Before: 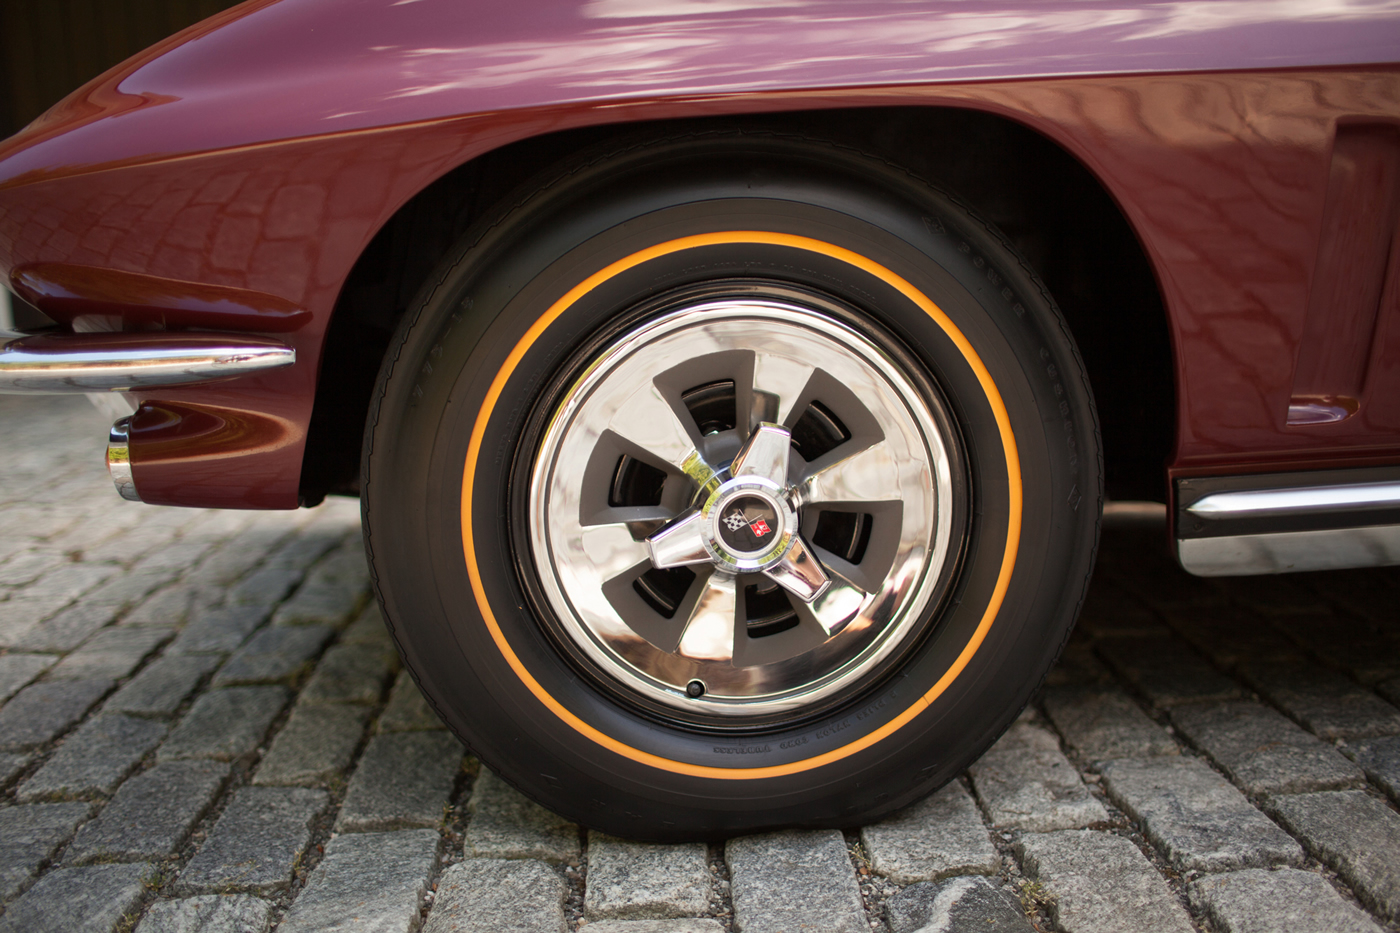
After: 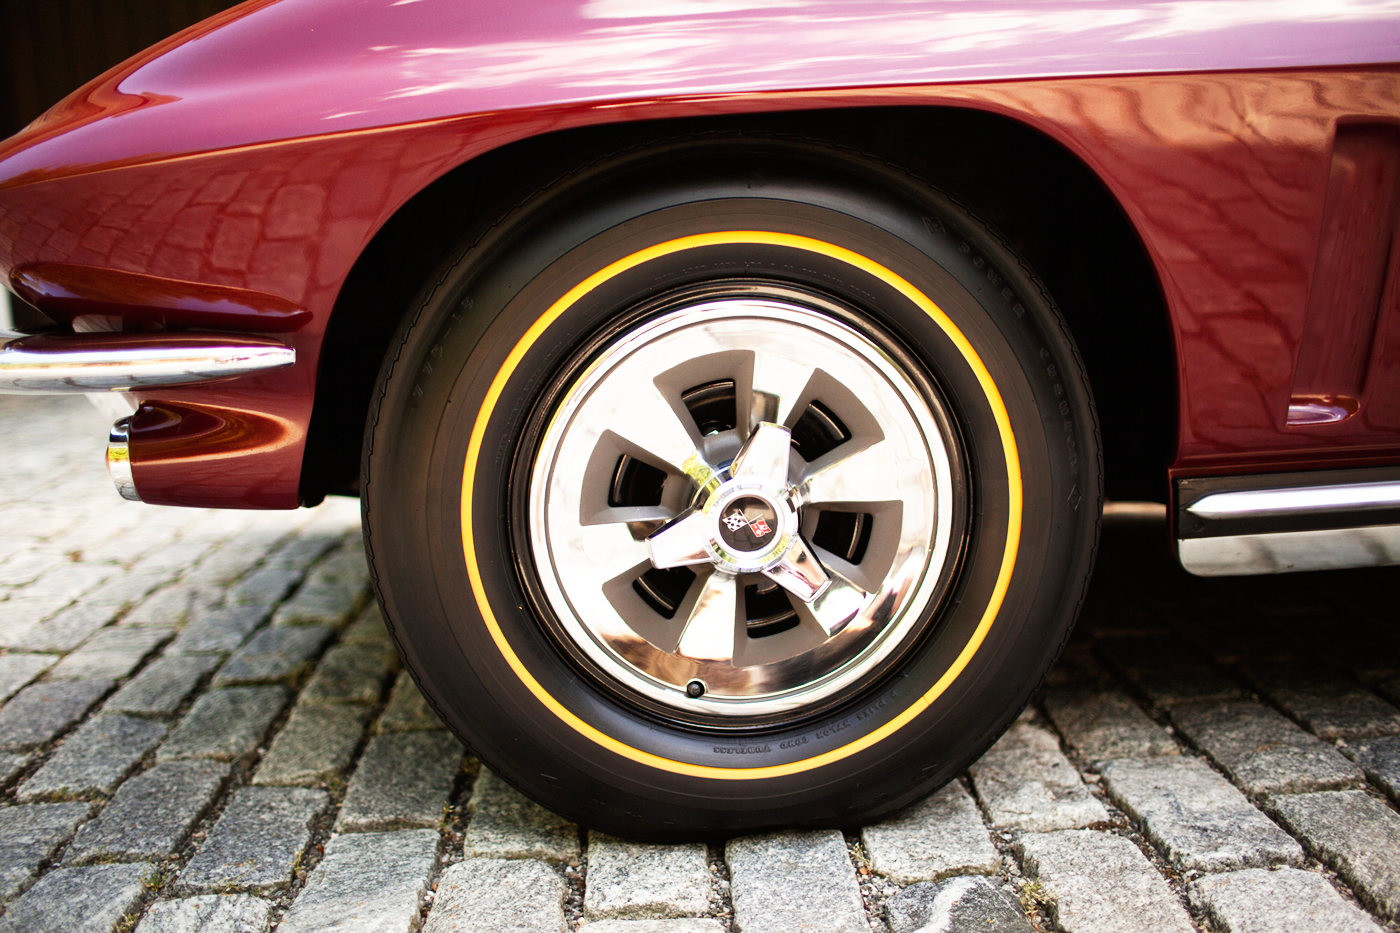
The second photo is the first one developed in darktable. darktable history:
contrast brightness saturation: saturation -0.05
base curve: curves: ch0 [(0, 0) (0.007, 0.004) (0.027, 0.03) (0.046, 0.07) (0.207, 0.54) (0.442, 0.872) (0.673, 0.972) (1, 1)], preserve colors none
